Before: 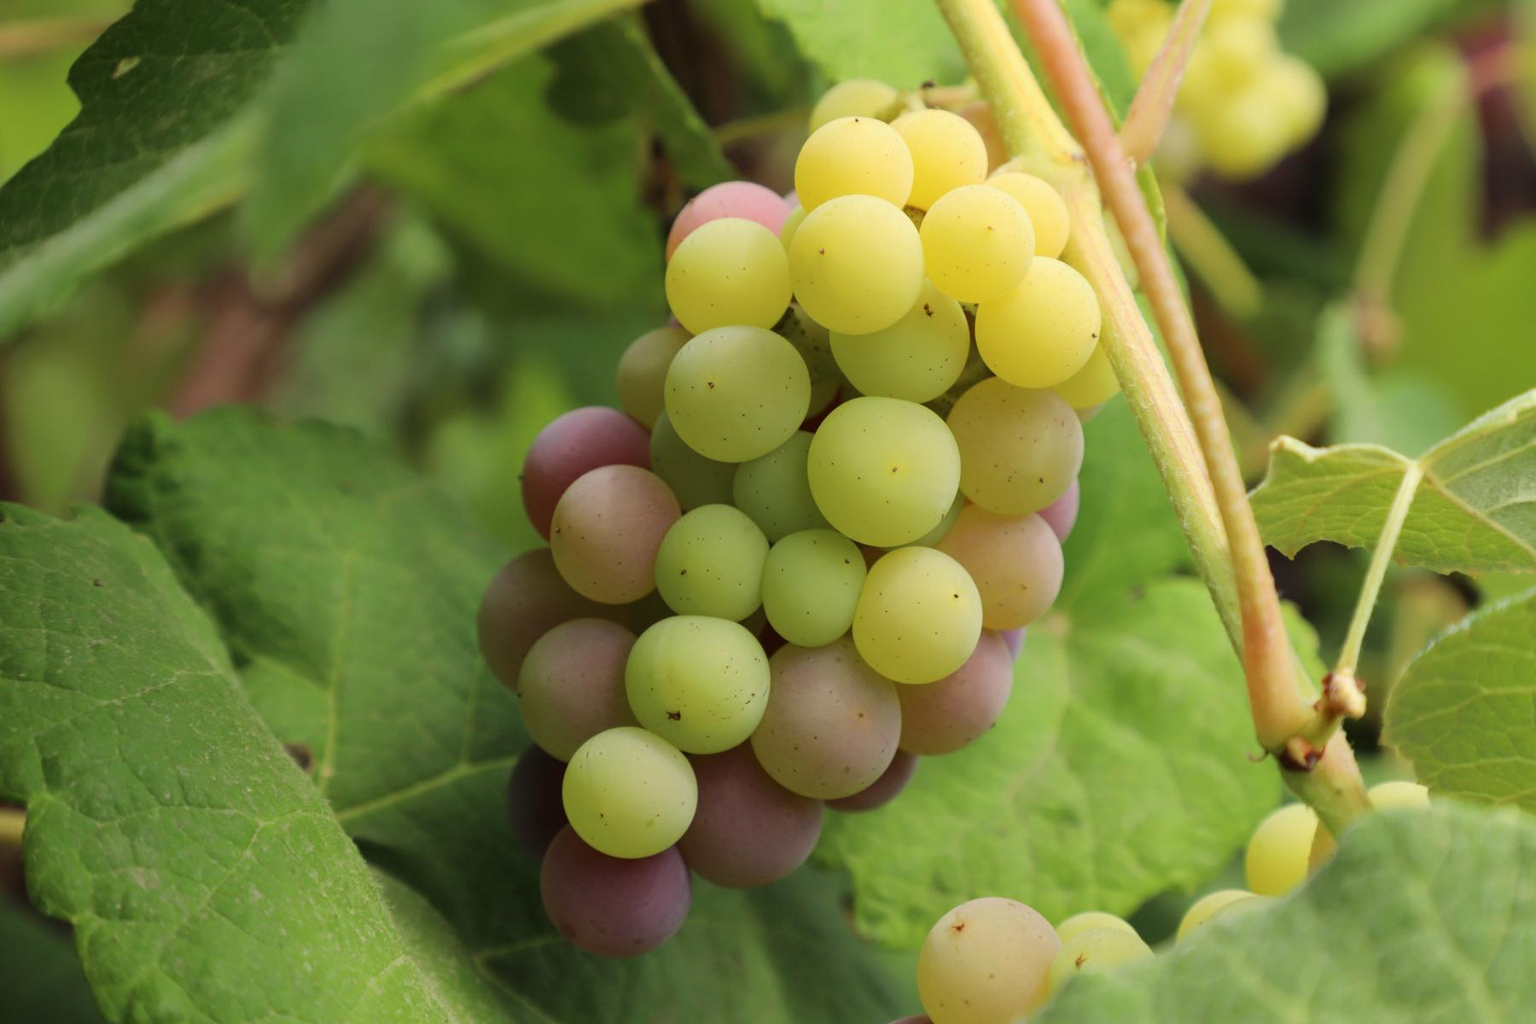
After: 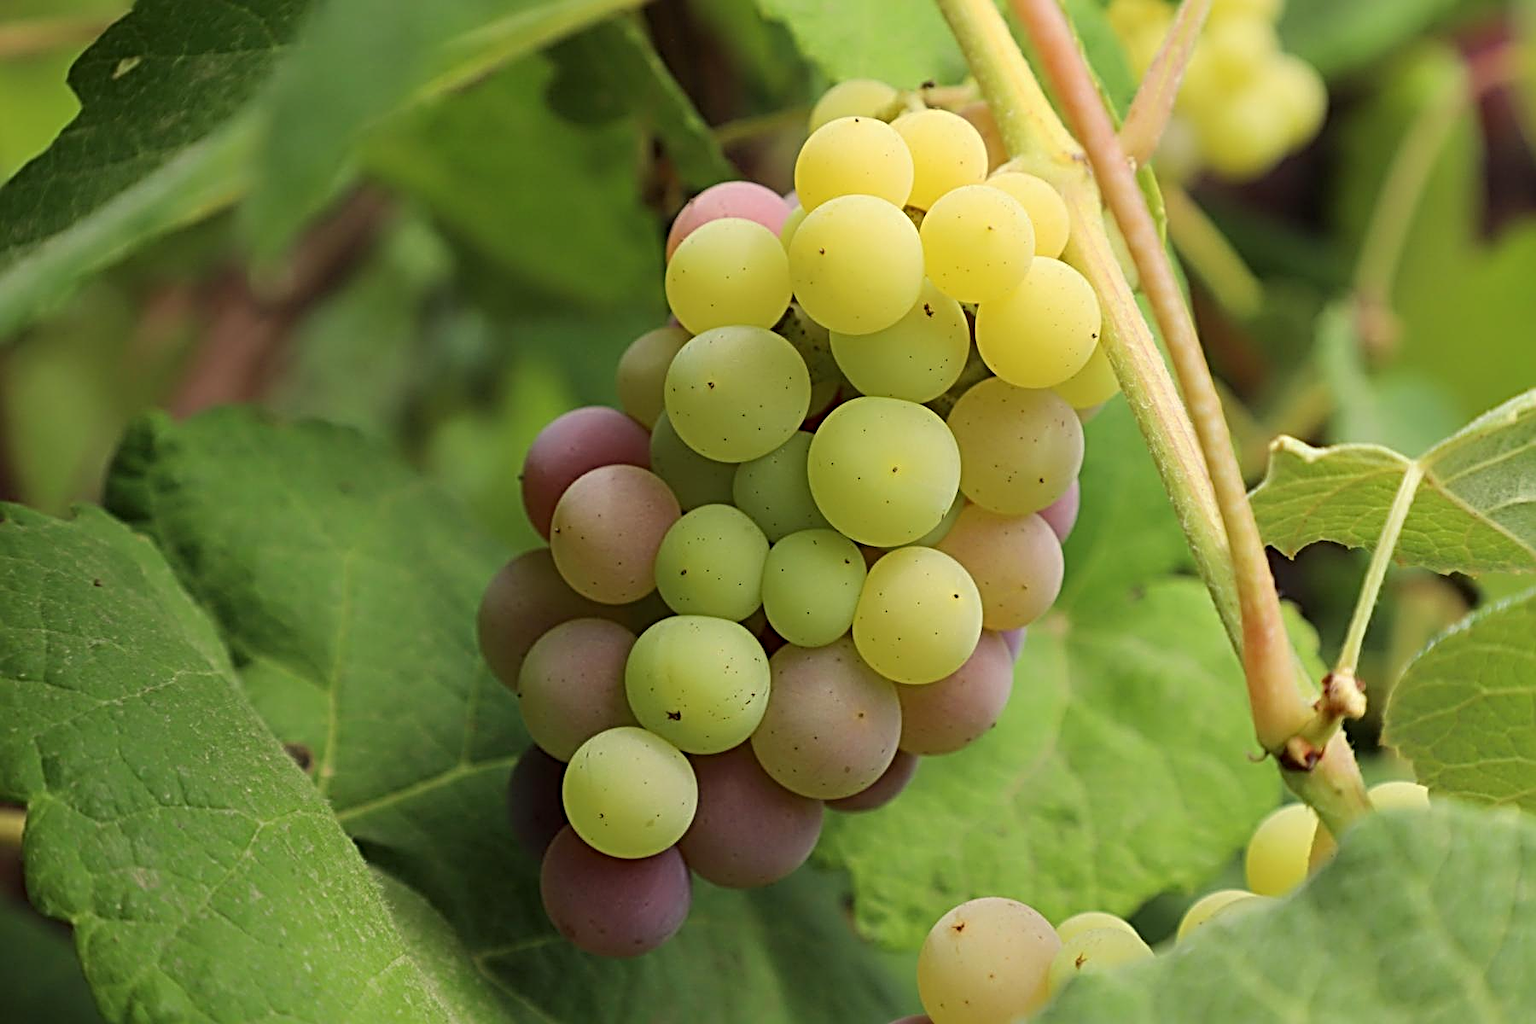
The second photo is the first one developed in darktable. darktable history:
sharpen: radius 3.69, amount 0.928
exposure: black level correction 0.001, compensate highlight preservation false
